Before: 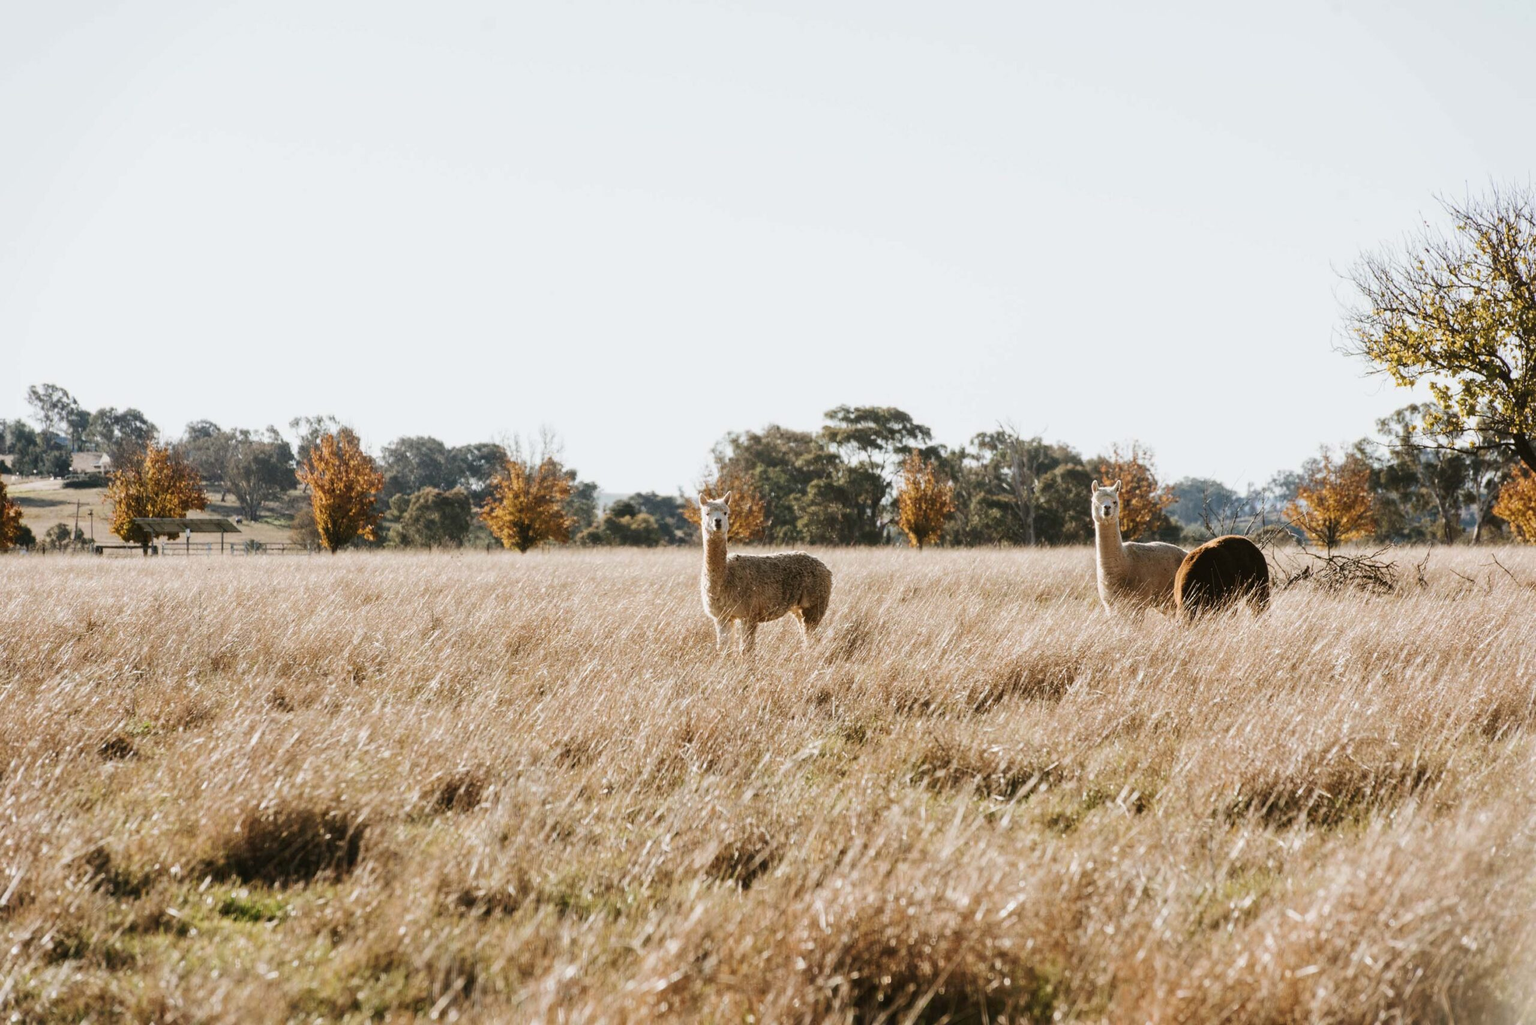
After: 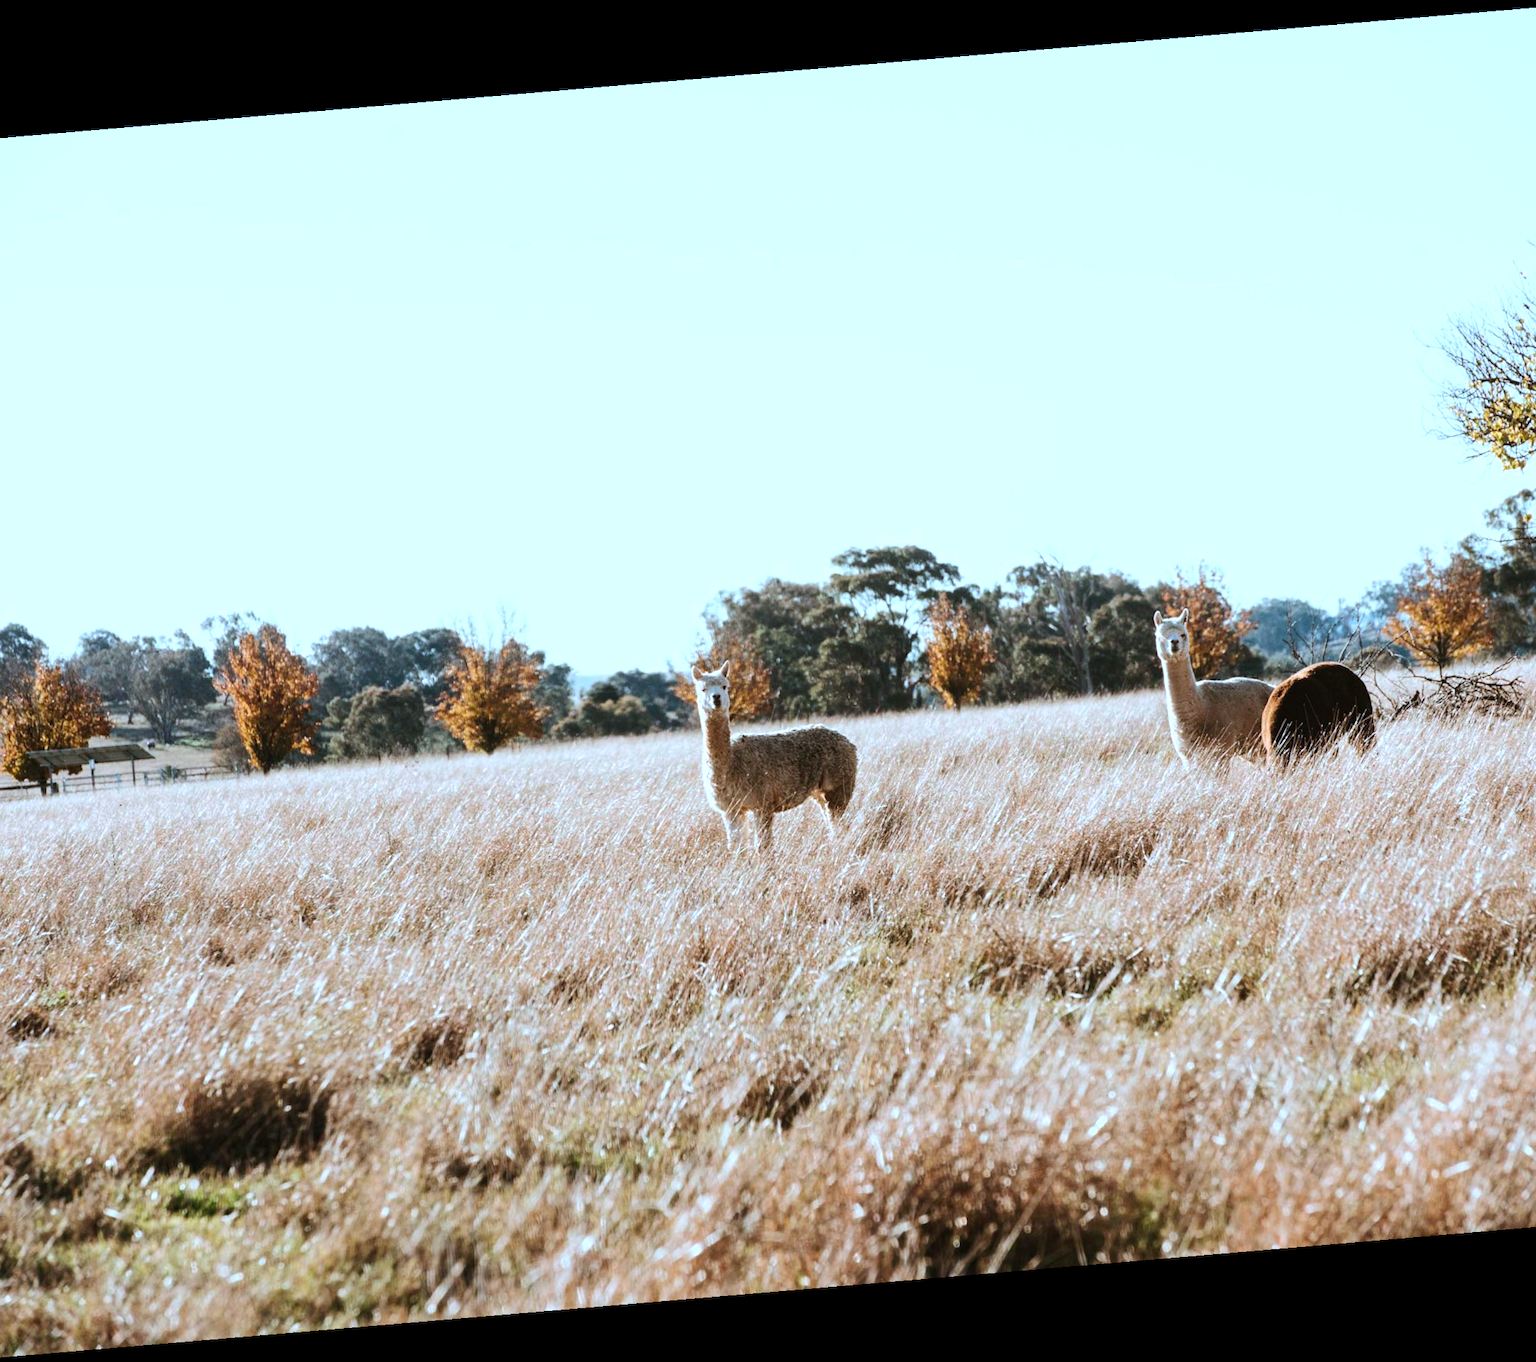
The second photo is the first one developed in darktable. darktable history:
rotate and perspective: rotation -4.86°, automatic cropping off
tone equalizer: -8 EV -0.417 EV, -7 EV -0.389 EV, -6 EV -0.333 EV, -5 EV -0.222 EV, -3 EV 0.222 EV, -2 EV 0.333 EV, -1 EV 0.389 EV, +0 EV 0.417 EV, edges refinement/feathering 500, mask exposure compensation -1.57 EV, preserve details no
color correction: highlights a* -9.35, highlights b* -23.15
crop and rotate: left 9.597%, right 10.195%
